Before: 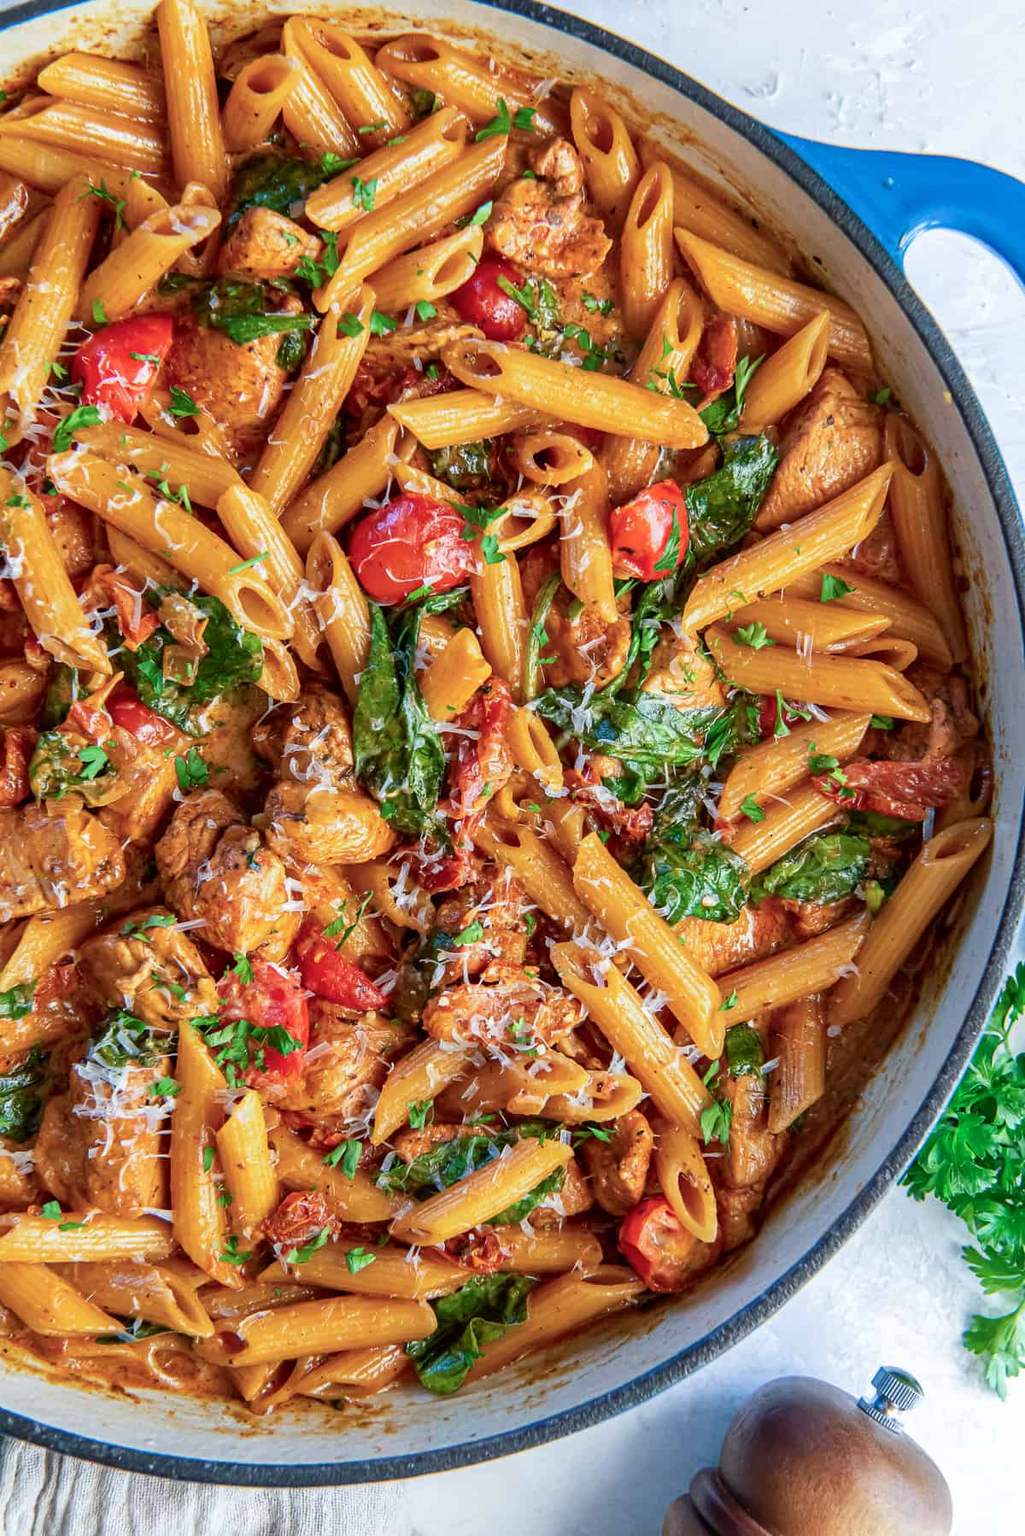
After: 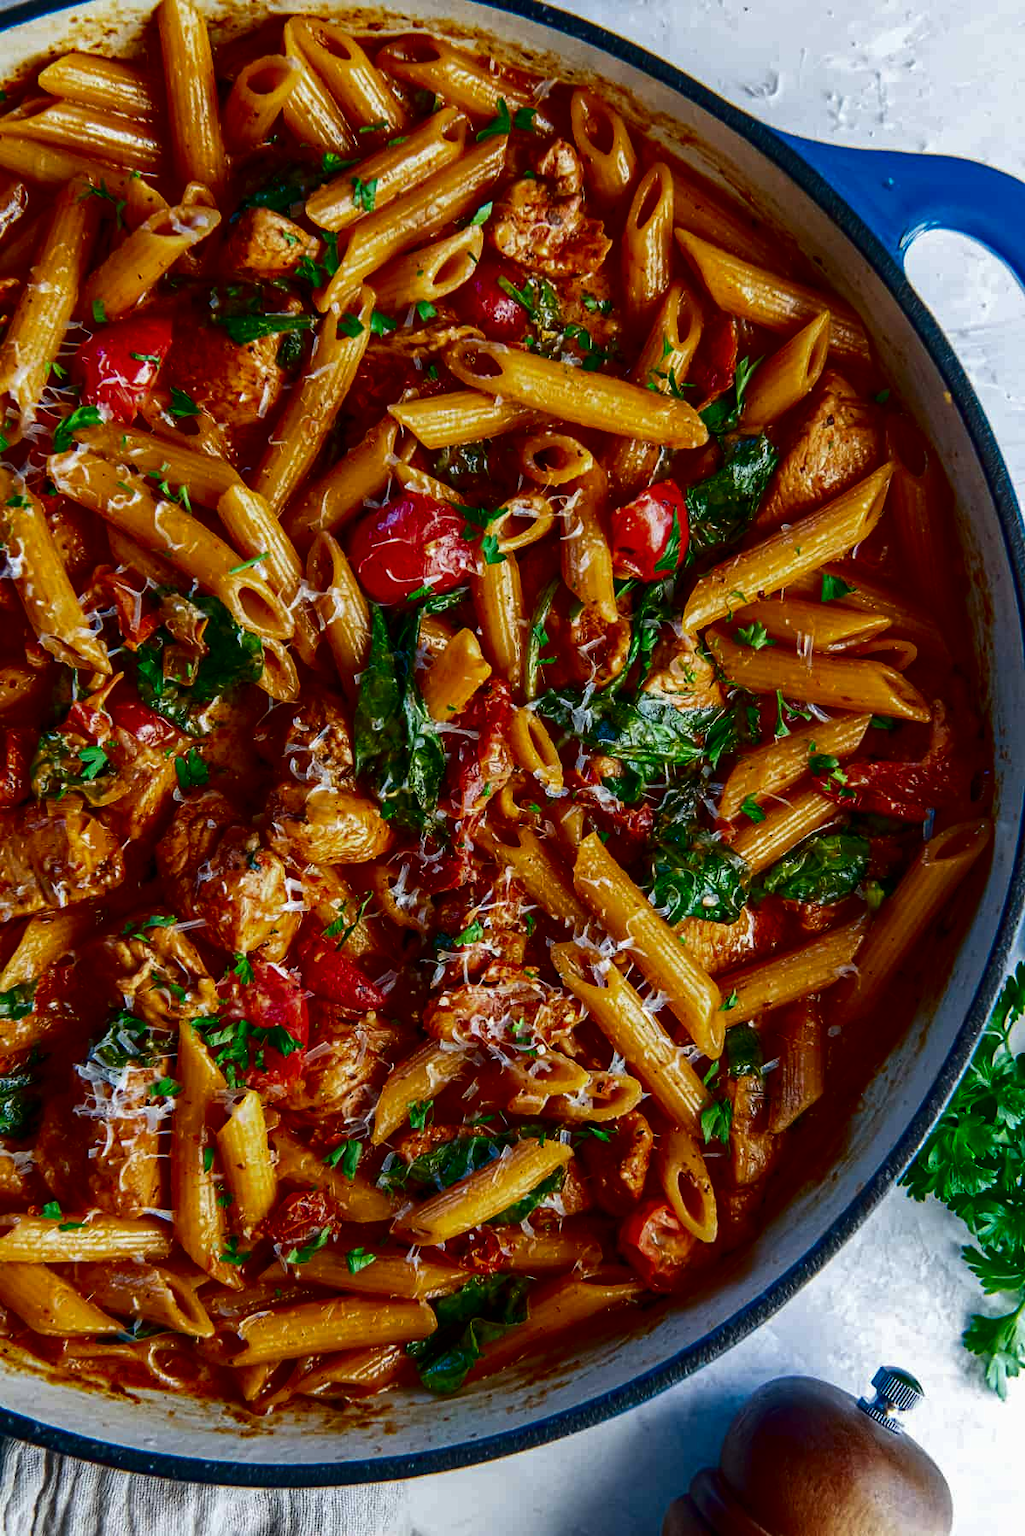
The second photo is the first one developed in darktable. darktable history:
contrast brightness saturation: contrast 0.087, brightness -0.598, saturation 0.167
